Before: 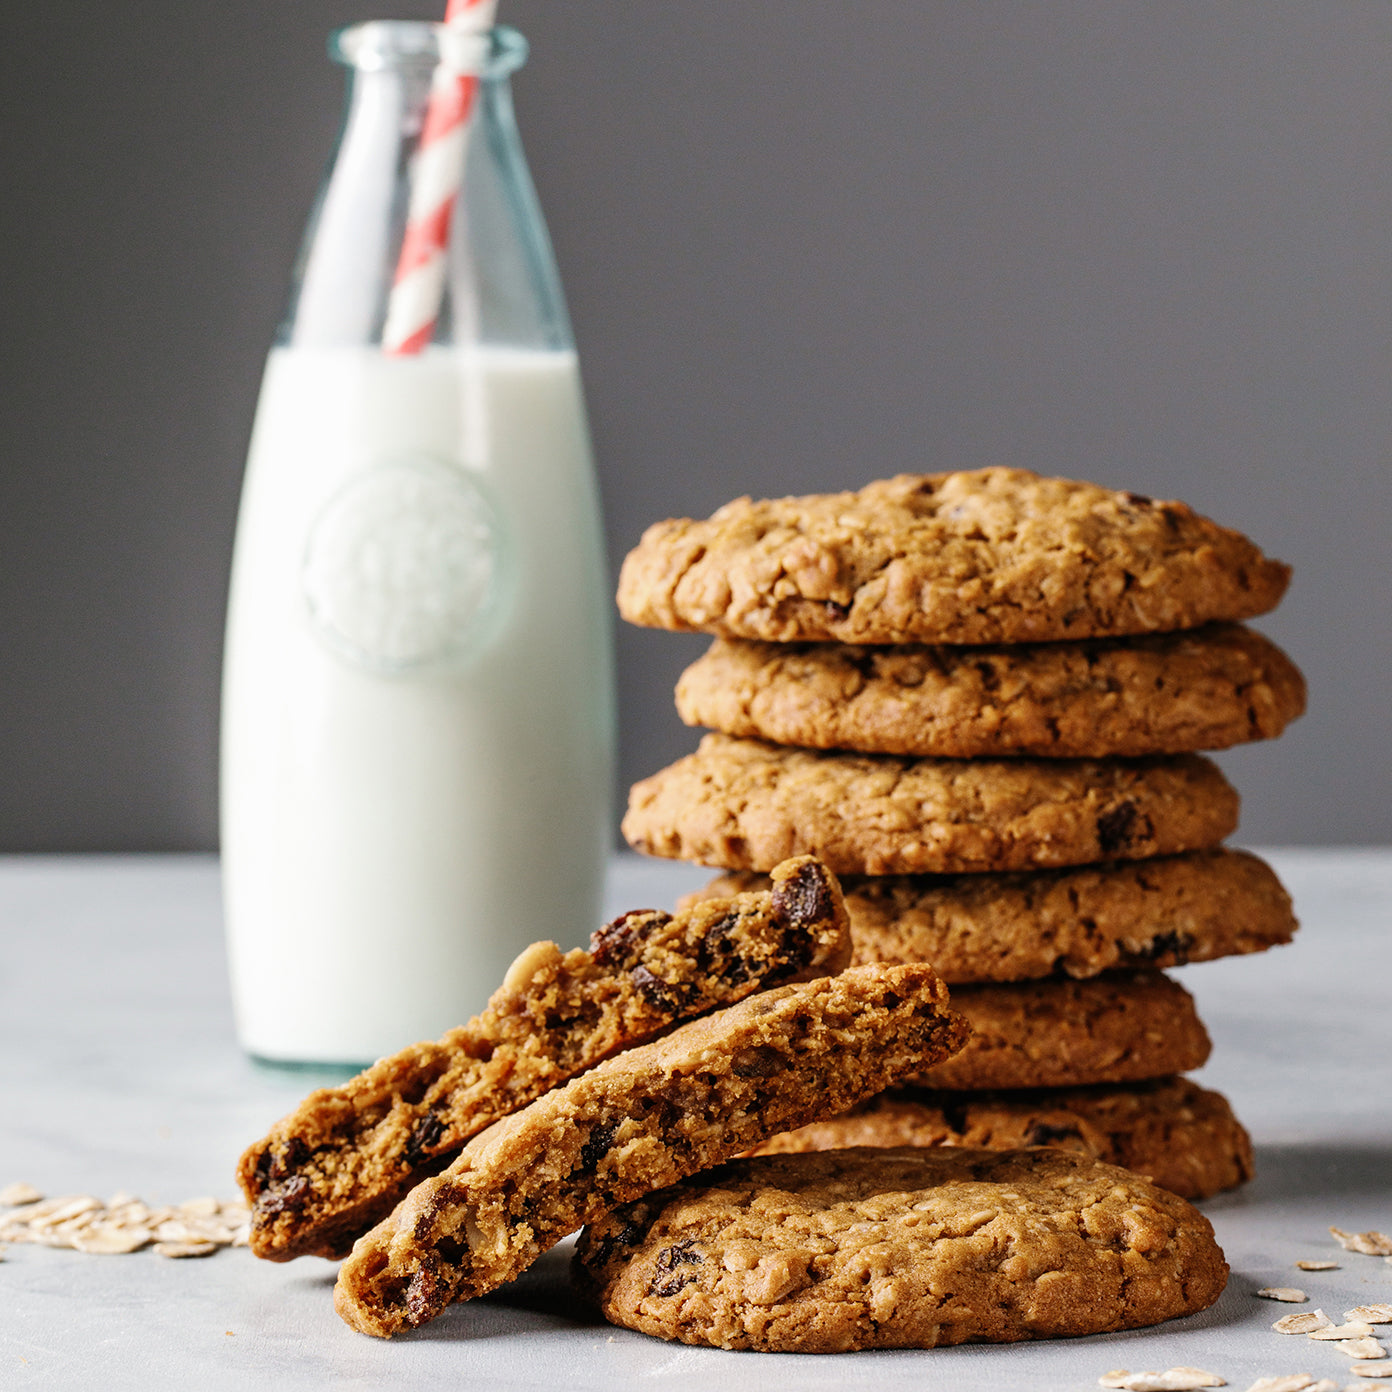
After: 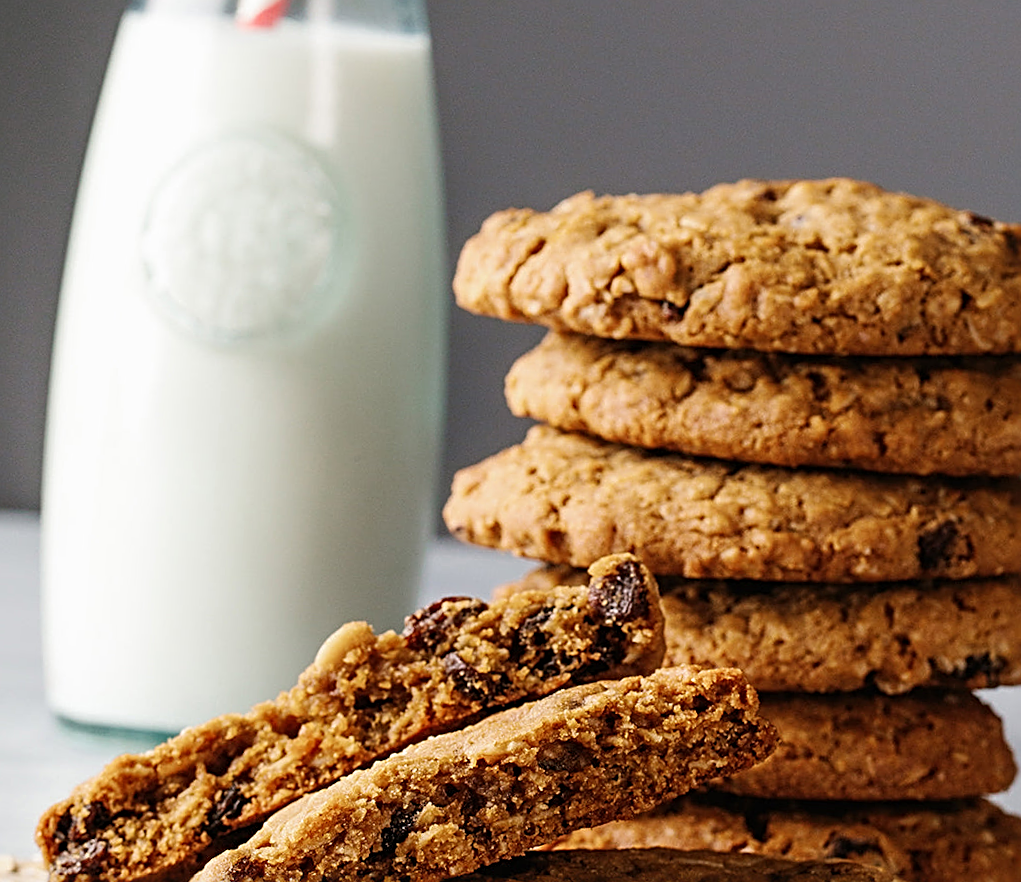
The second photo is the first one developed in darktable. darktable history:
crop and rotate: angle -3.79°, left 9.848%, top 20.45%, right 12.074%, bottom 12.087%
sharpen: radius 2.534, amount 0.629
